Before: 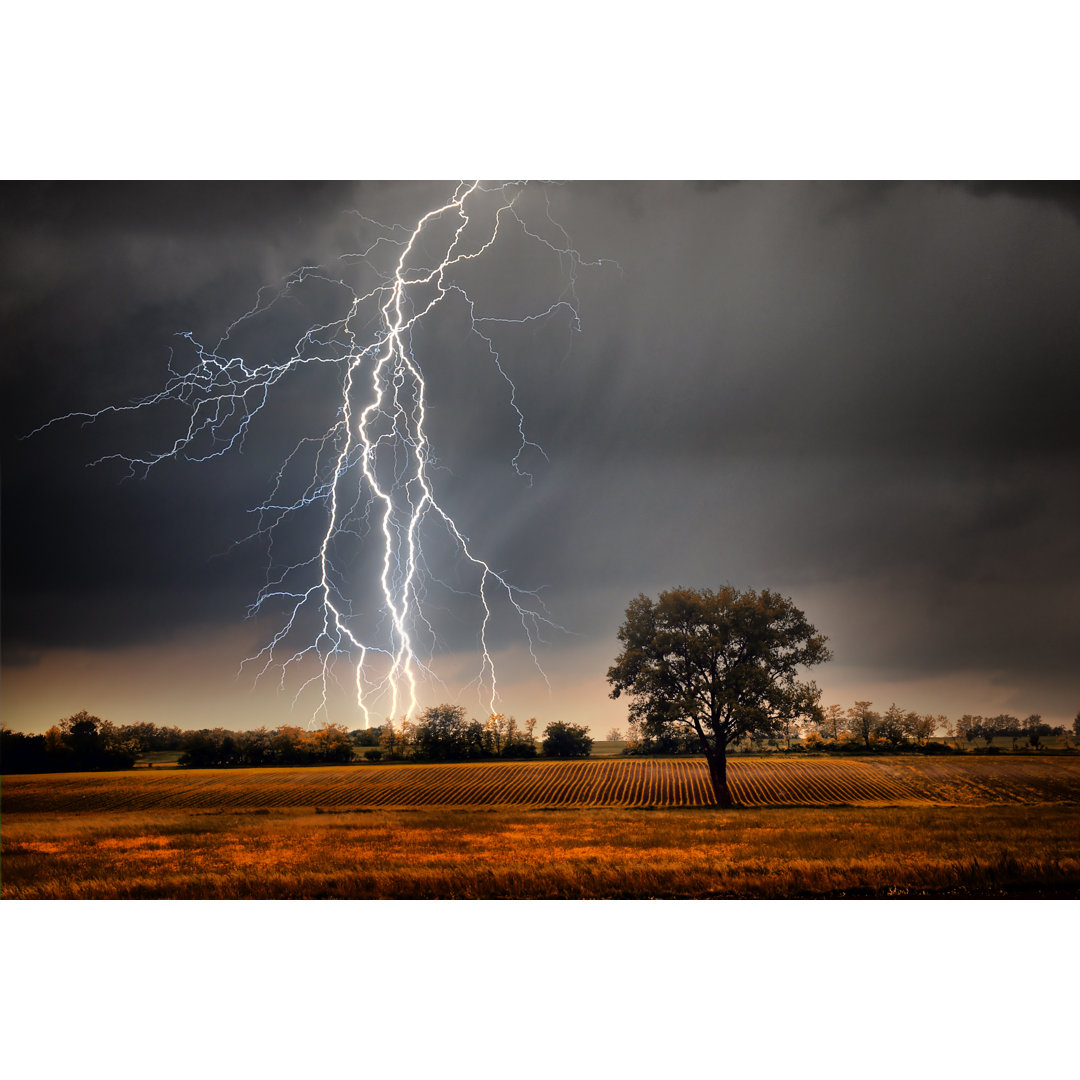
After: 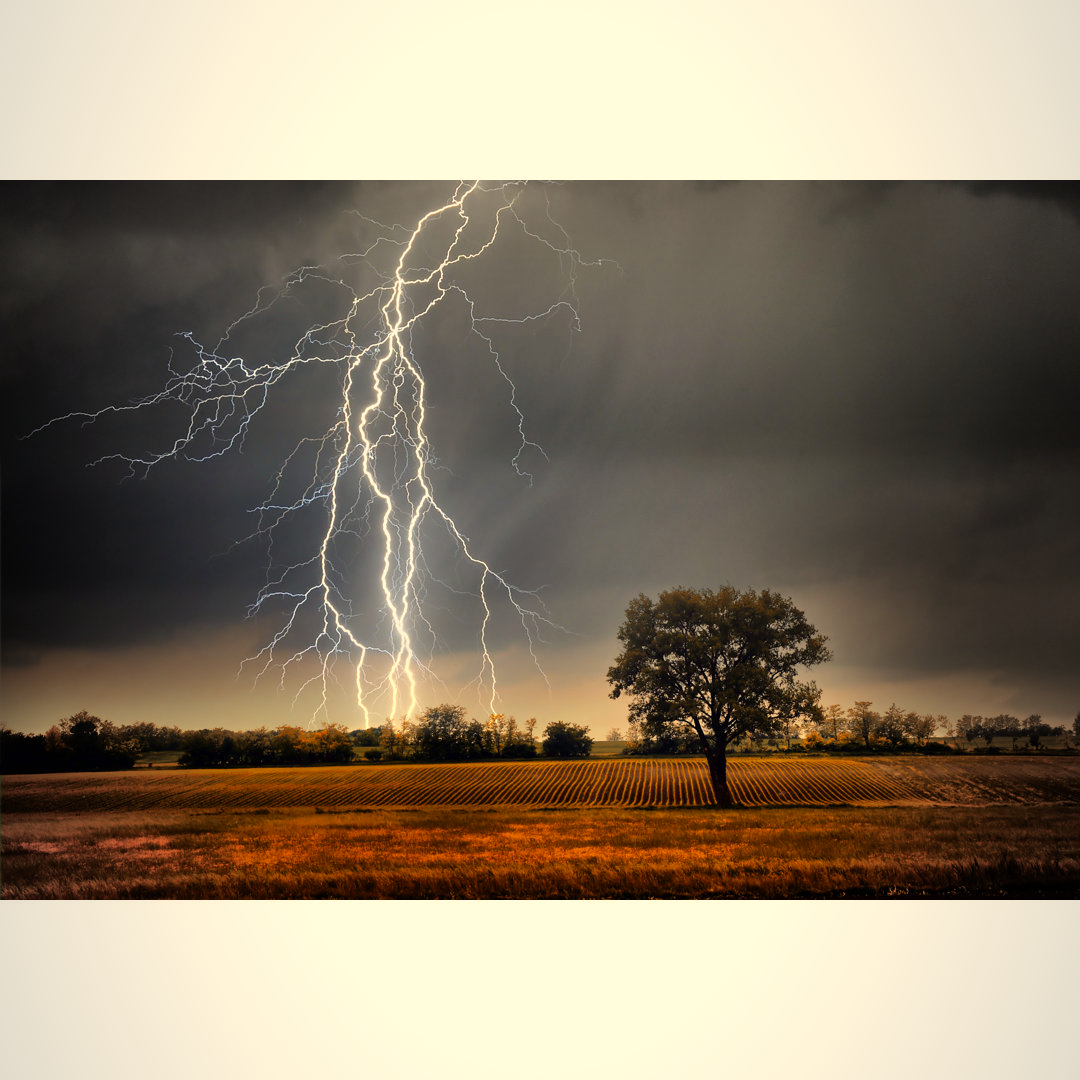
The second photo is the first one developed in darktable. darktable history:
vignetting: fall-off start 96.35%, fall-off radius 101.17%, brightness -0.284, width/height ratio 0.612
color correction: highlights a* 1.35, highlights b* 17.9
